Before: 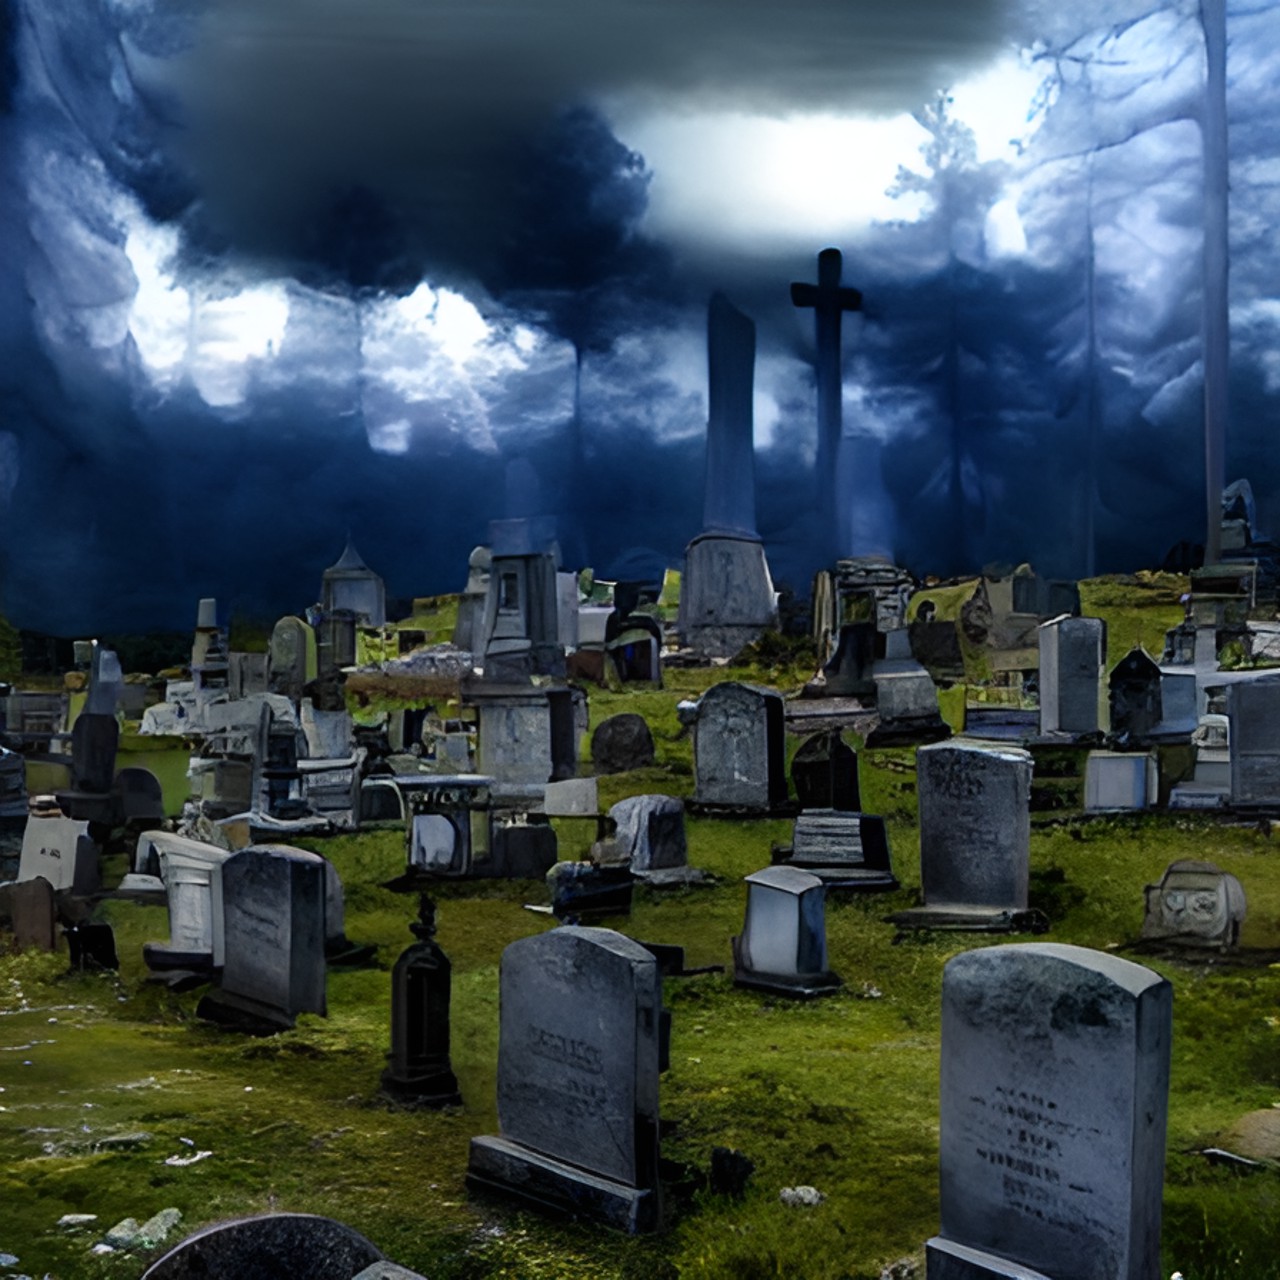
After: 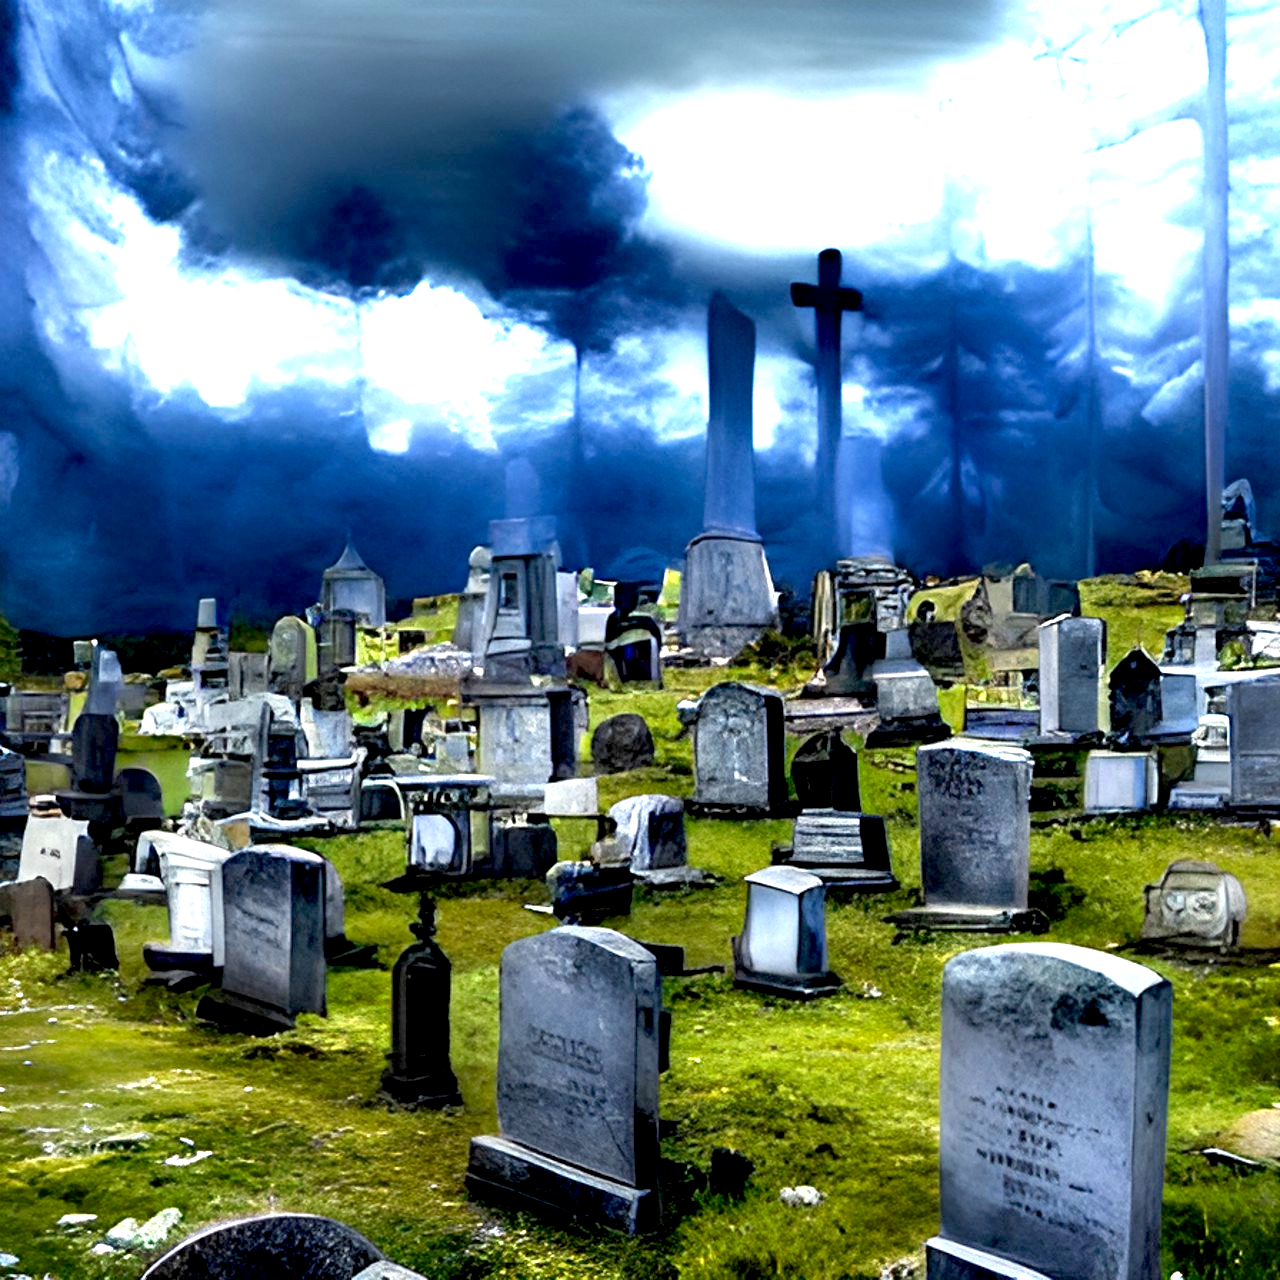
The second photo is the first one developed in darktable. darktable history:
white balance: emerald 1
exposure: black level correction 0.005, exposure 2.084 EV, compensate highlight preservation false
